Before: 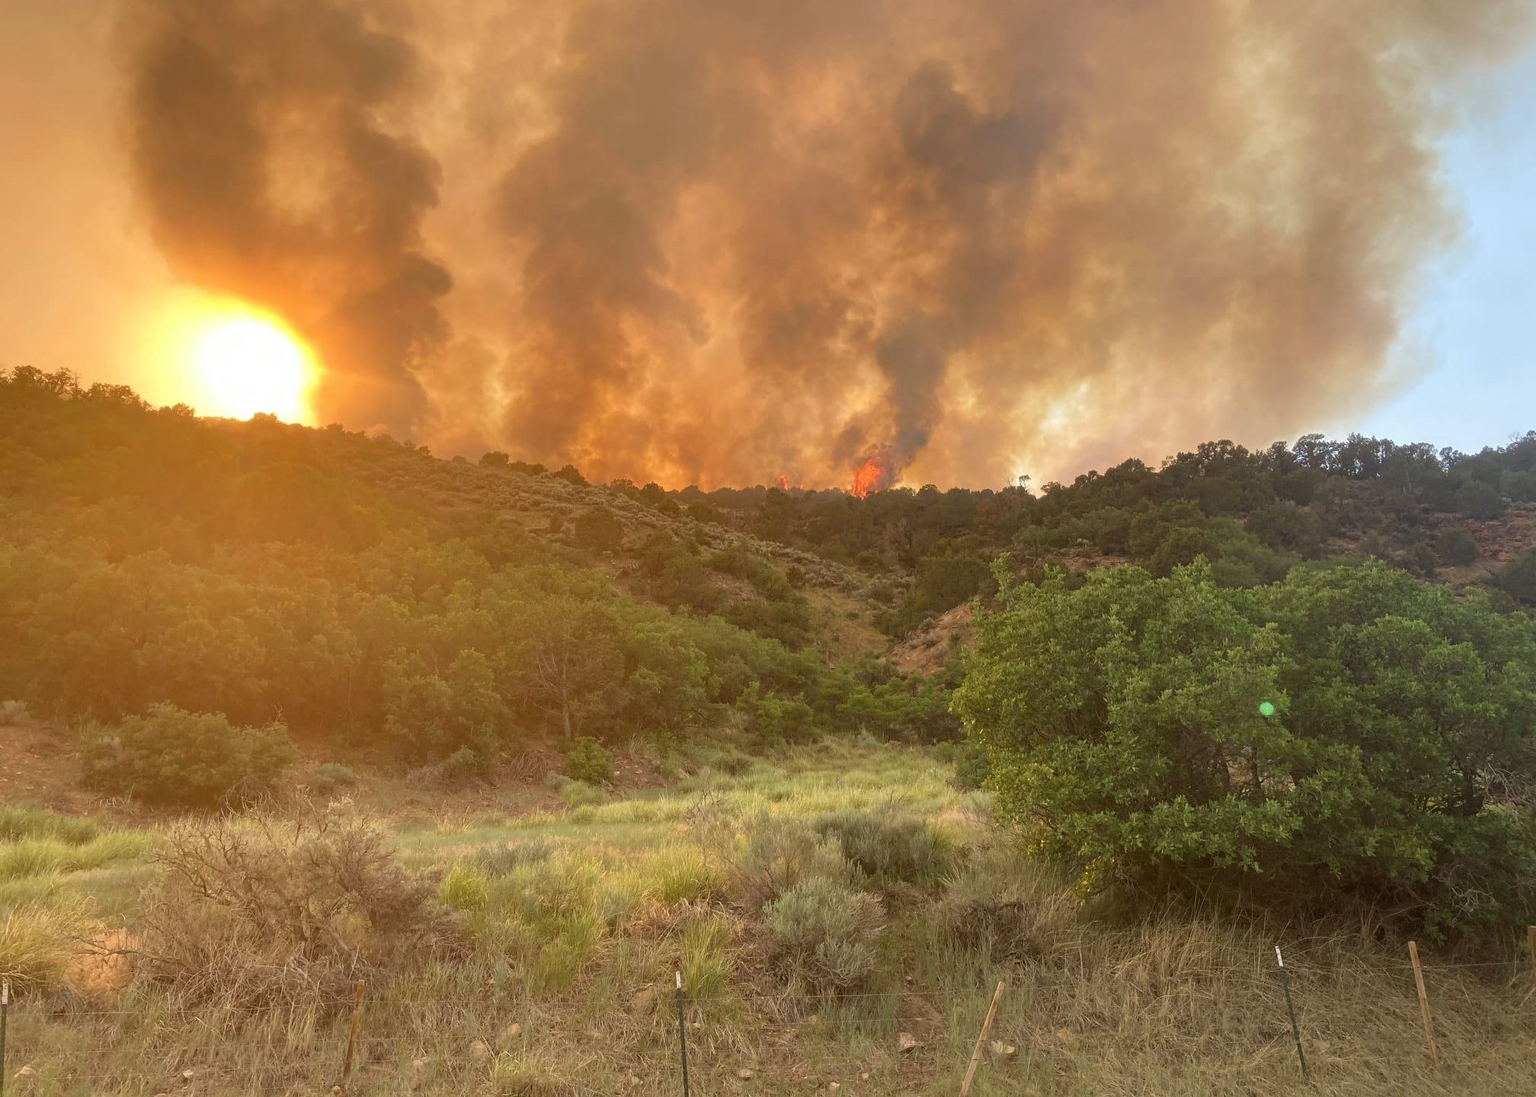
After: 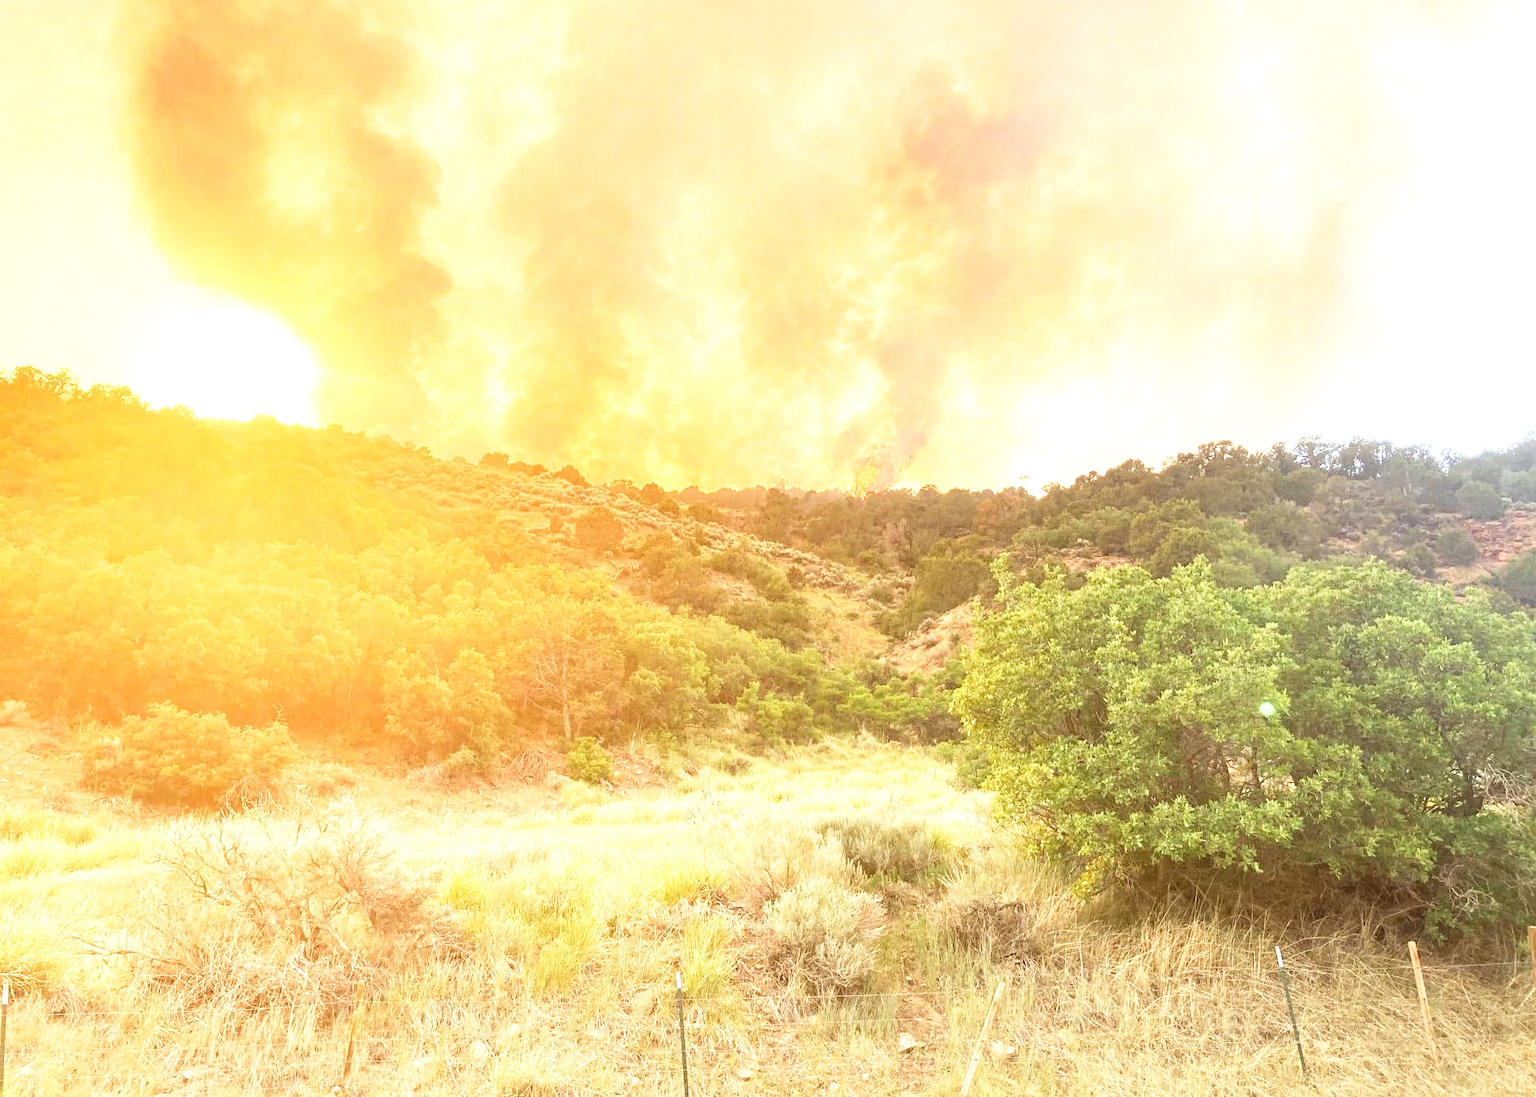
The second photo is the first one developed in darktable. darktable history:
base curve: curves: ch0 [(0, 0) (0.579, 0.807) (1, 1)], preserve colors none
exposure: black level correction 0, exposure 1.75 EV, compensate exposure bias true, compensate highlight preservation false
